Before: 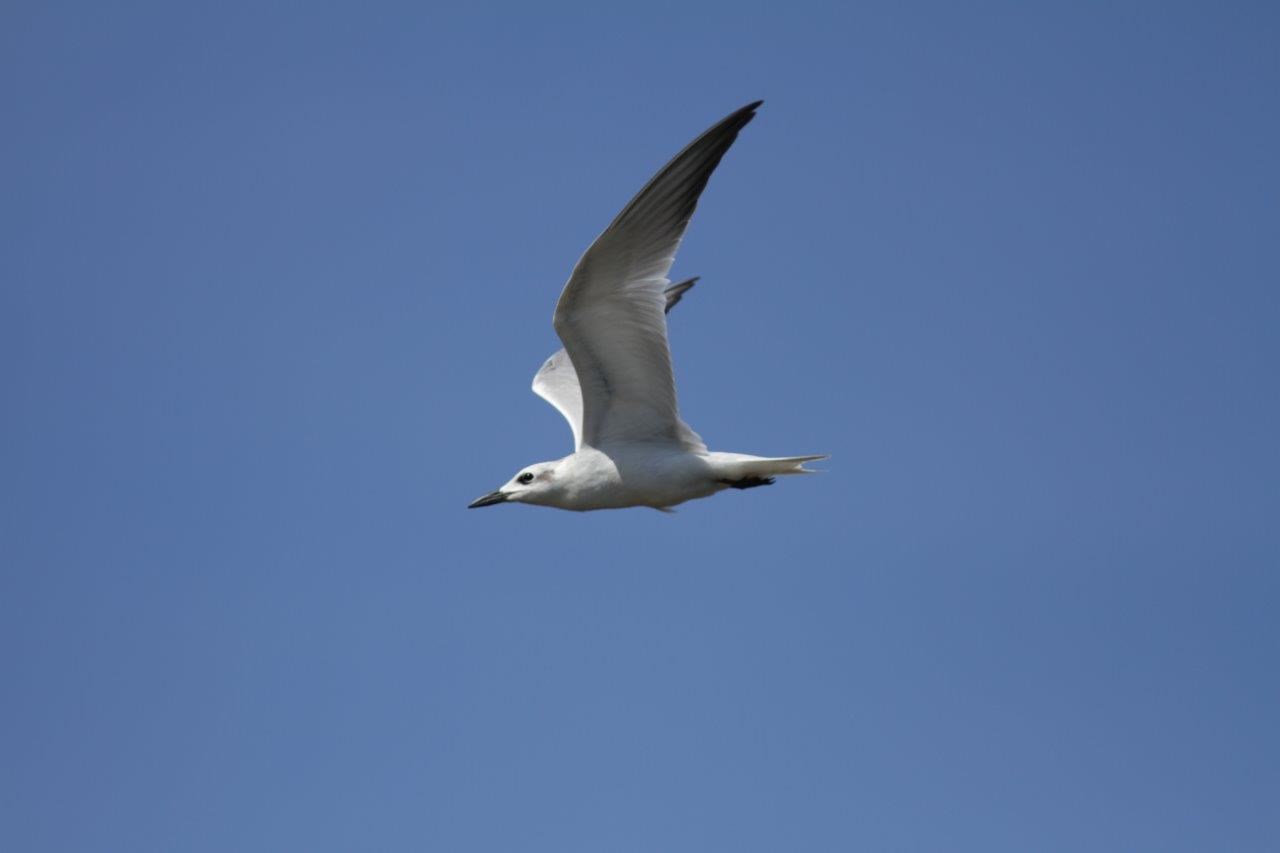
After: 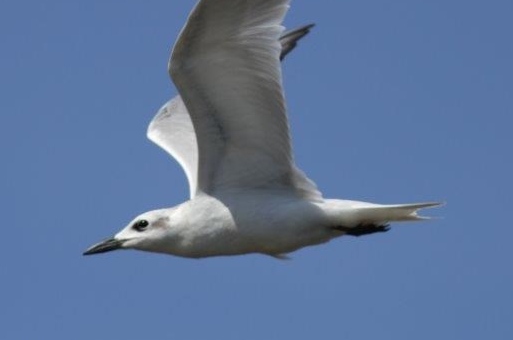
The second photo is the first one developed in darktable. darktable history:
crop: left 30.143%, top 29.758%, right 29.738%, bottom 30.27%
